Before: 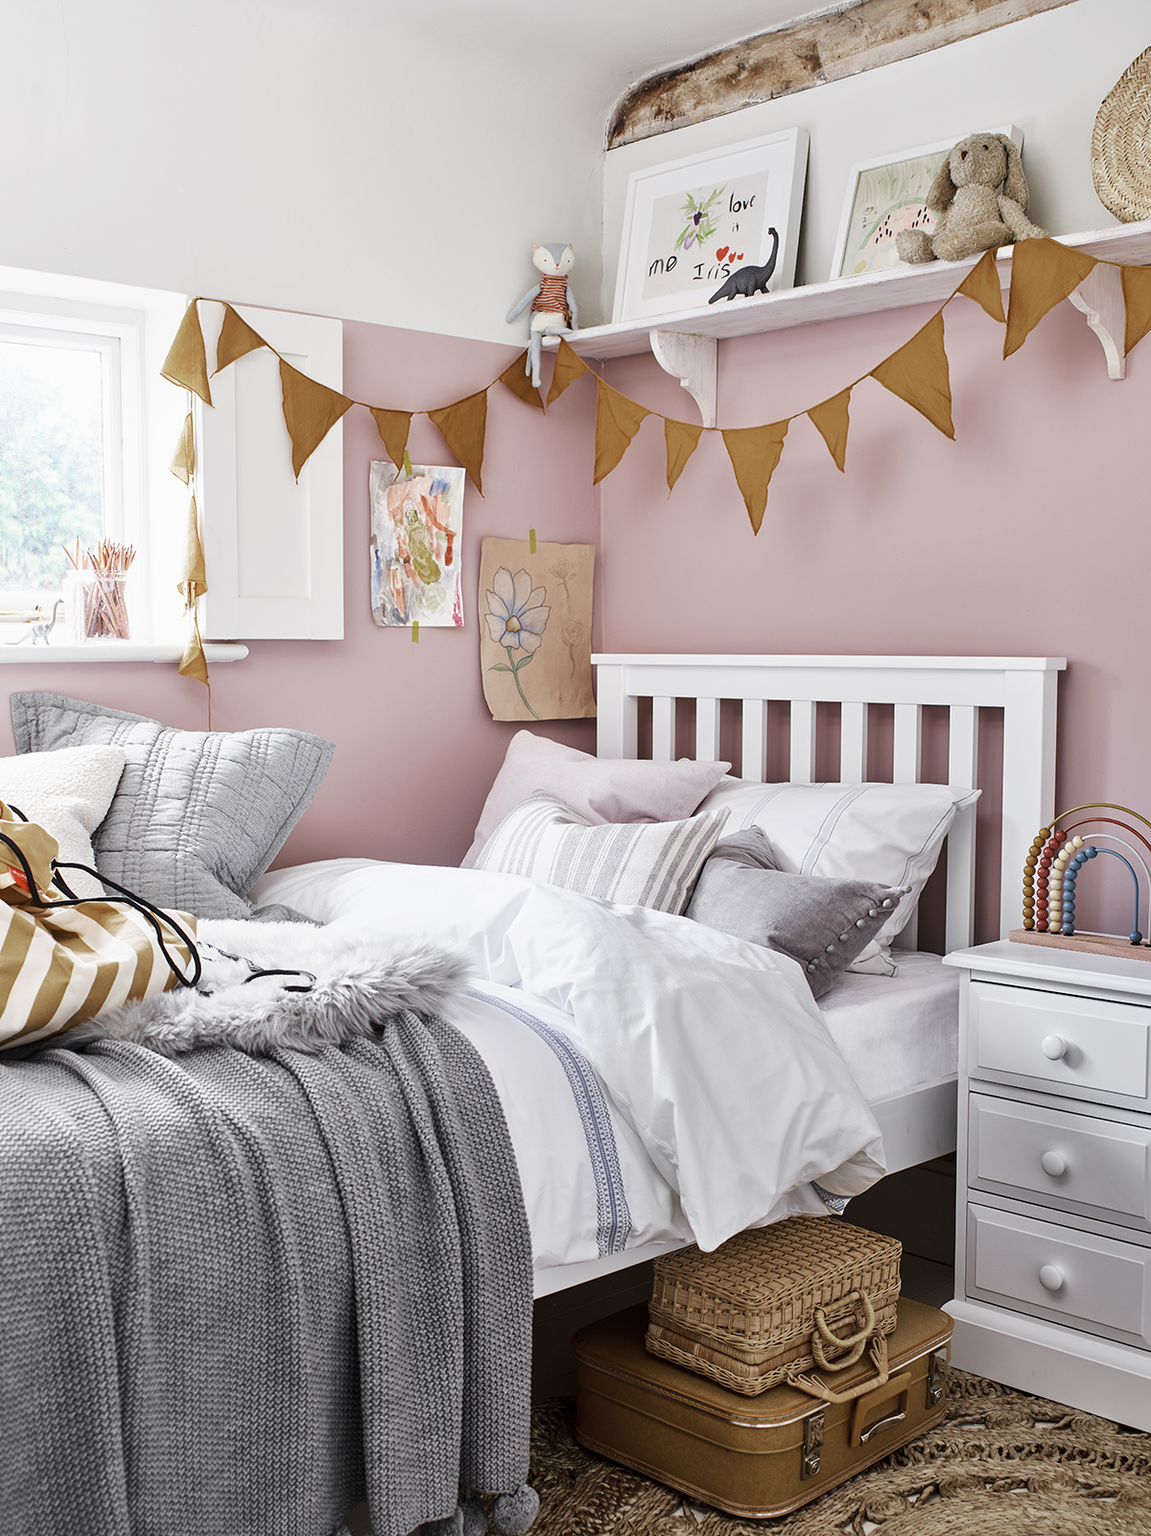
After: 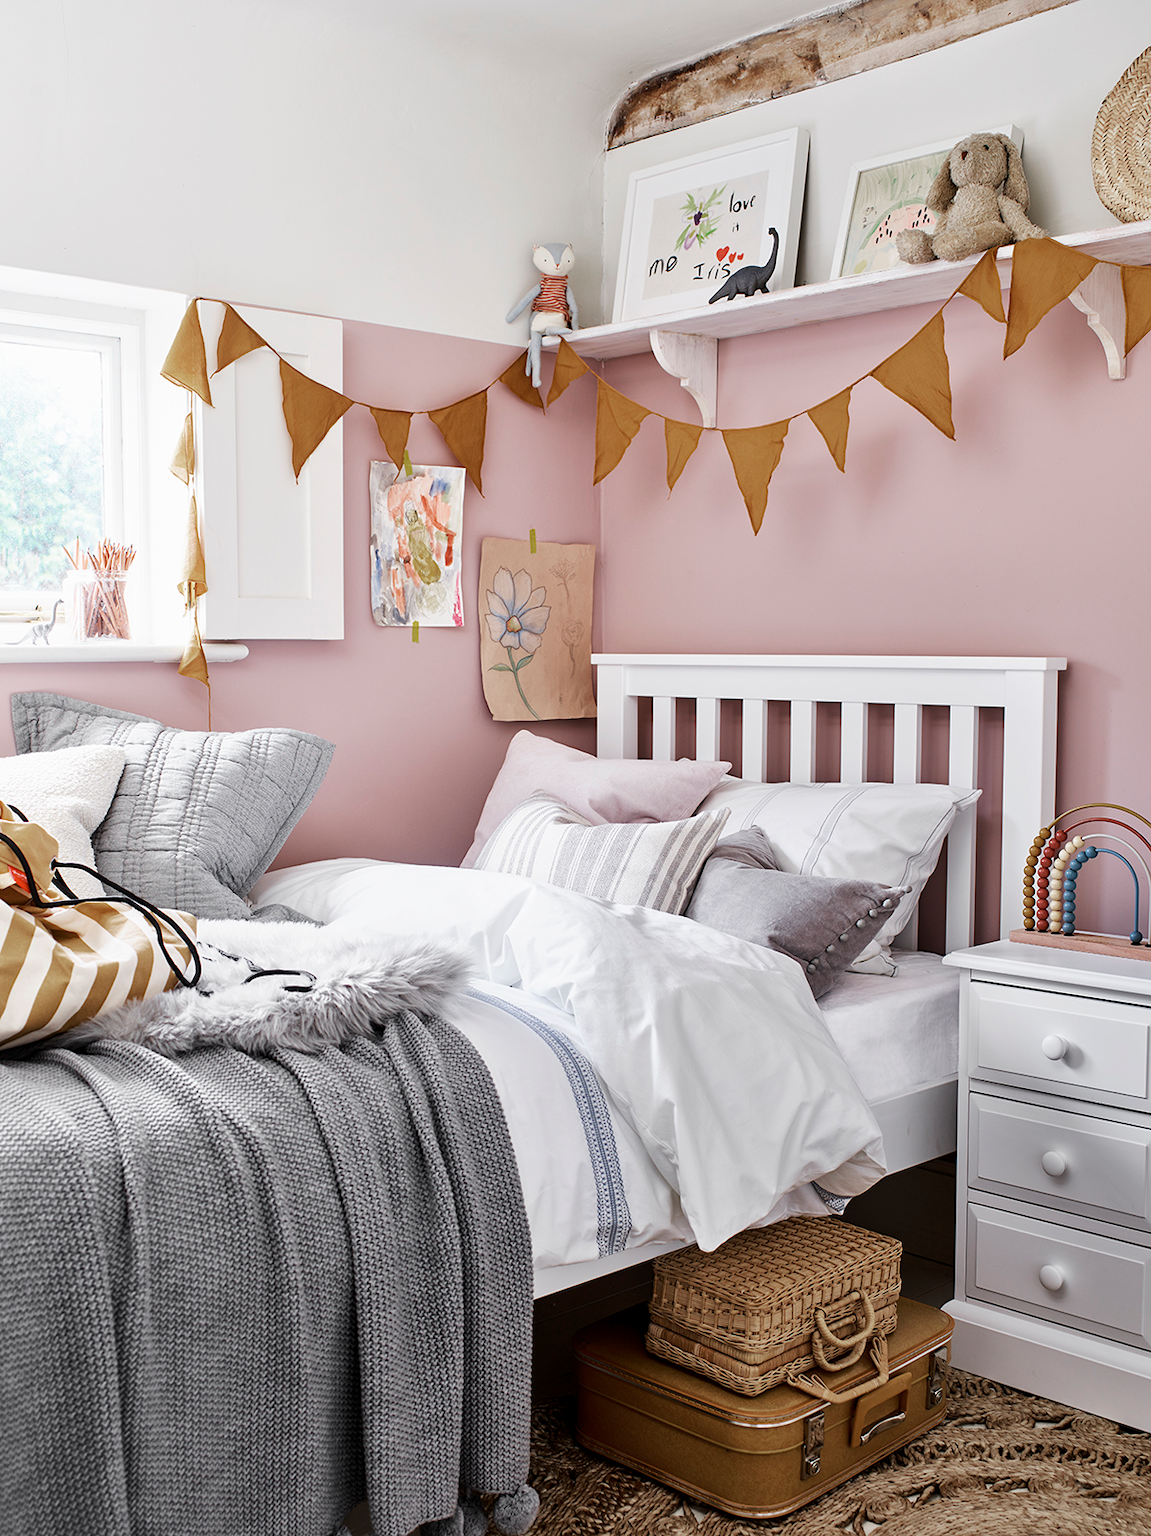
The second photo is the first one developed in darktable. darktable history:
exposure: black level correction 0.001, exposure 0.016 EV, compensate highlight preservation false
levels: levels [0, 0.51, 1]
